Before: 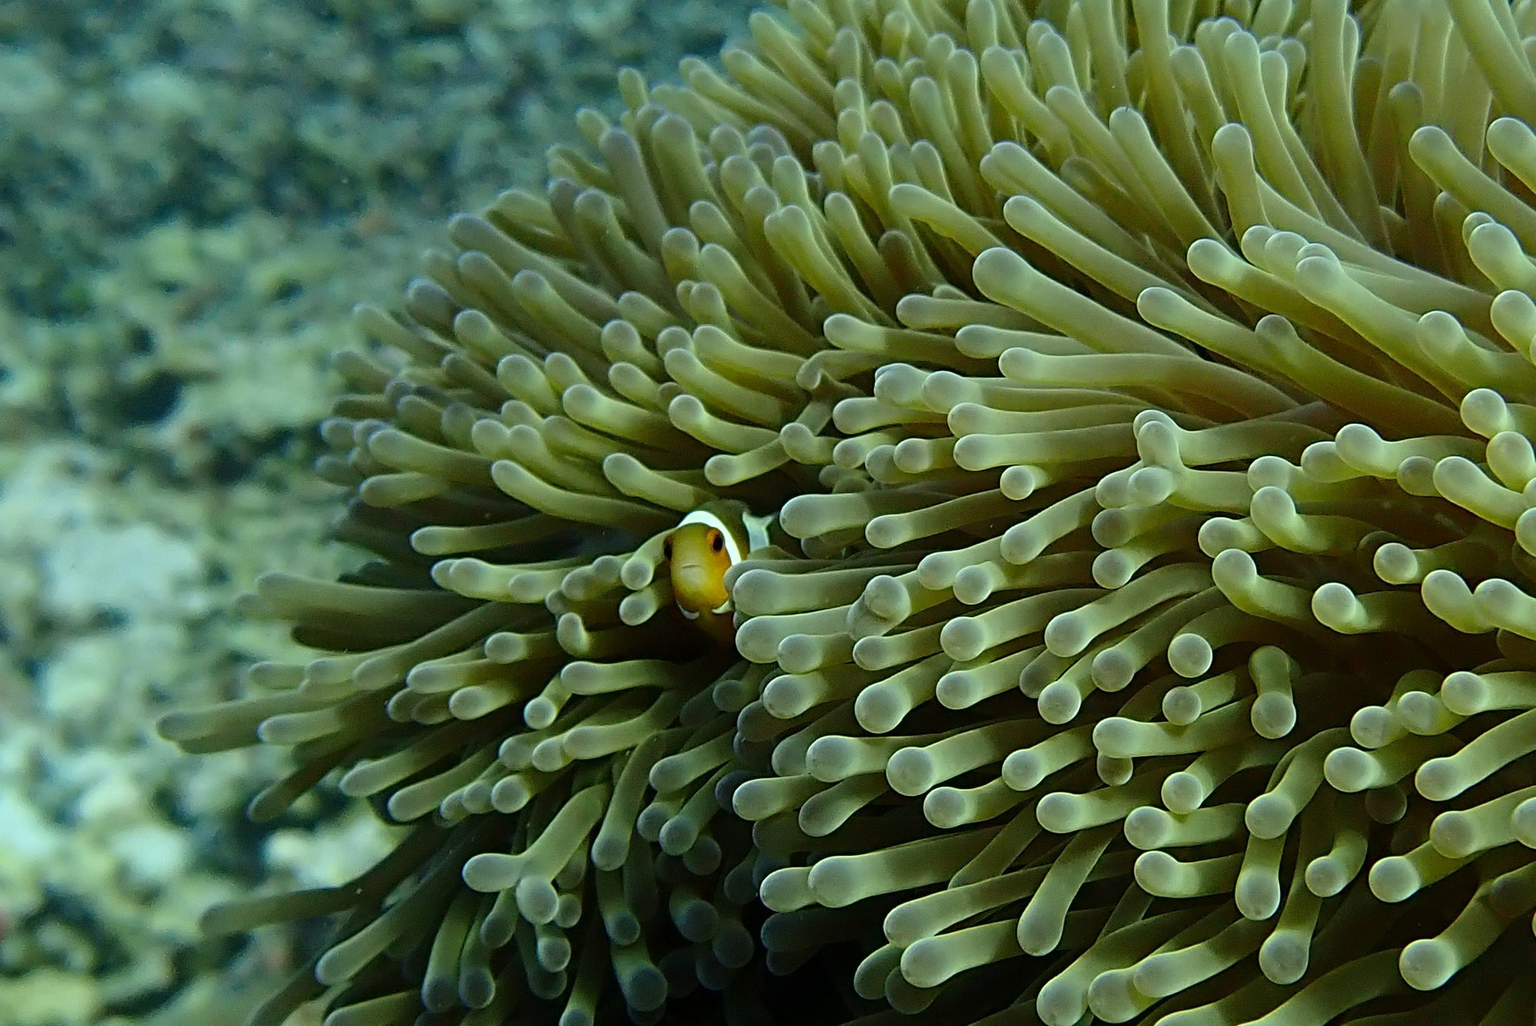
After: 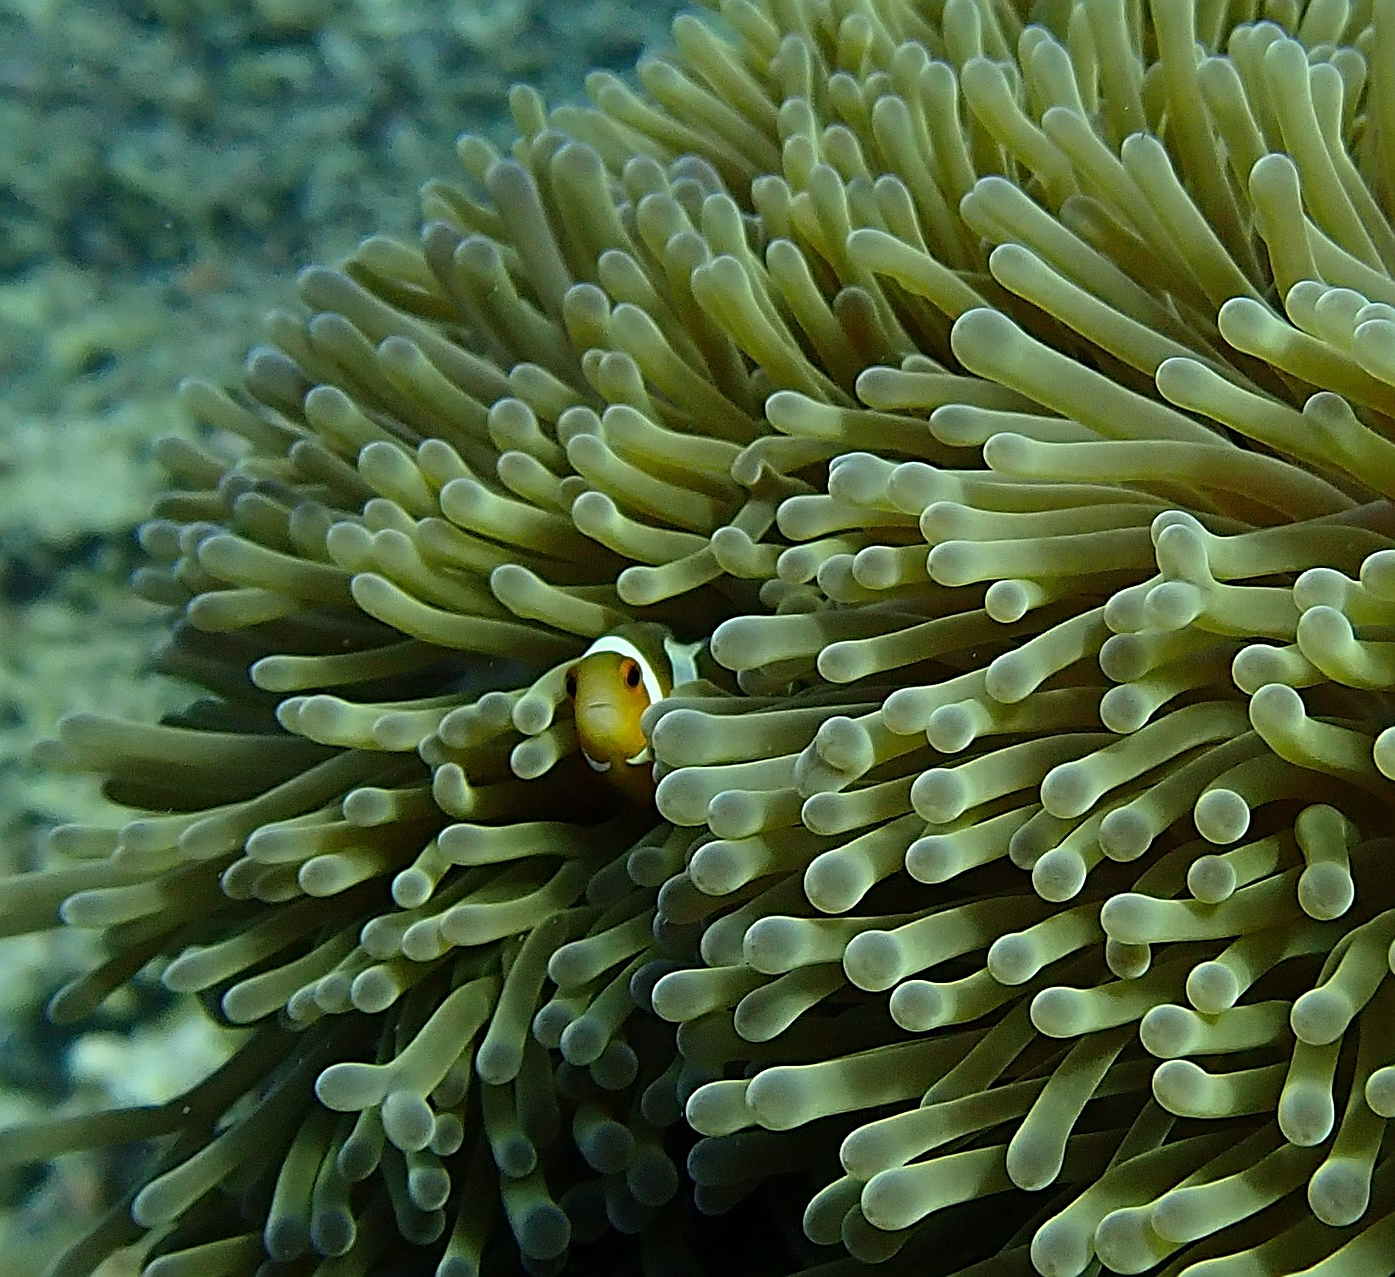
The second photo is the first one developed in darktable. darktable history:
shadows and highlights: radius 334.88, shadows 63.9, highlights 5.86, compress 87.66%, highlights color adjustment 45.53%, soften with gaussian
crop: left 13.655%, top 0%, right 13.441%
sharpen: on, module defaults
